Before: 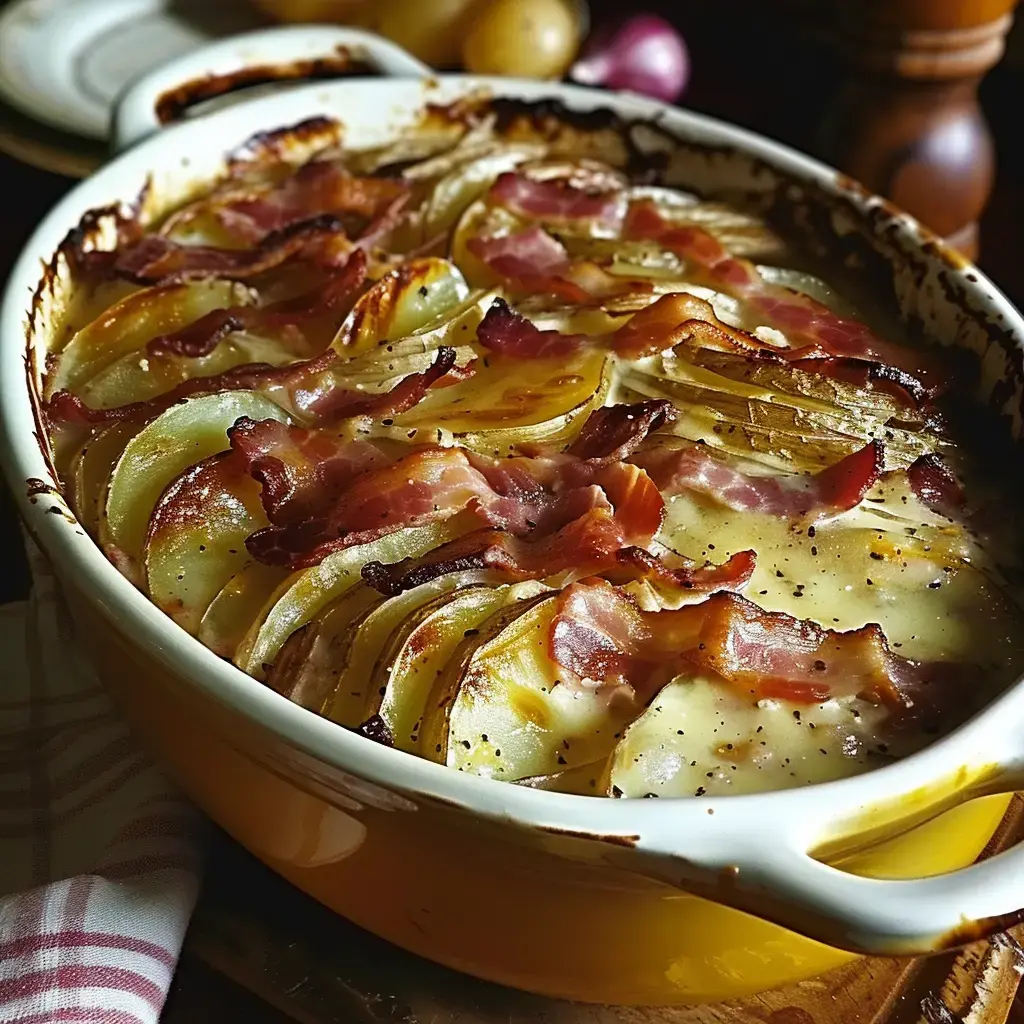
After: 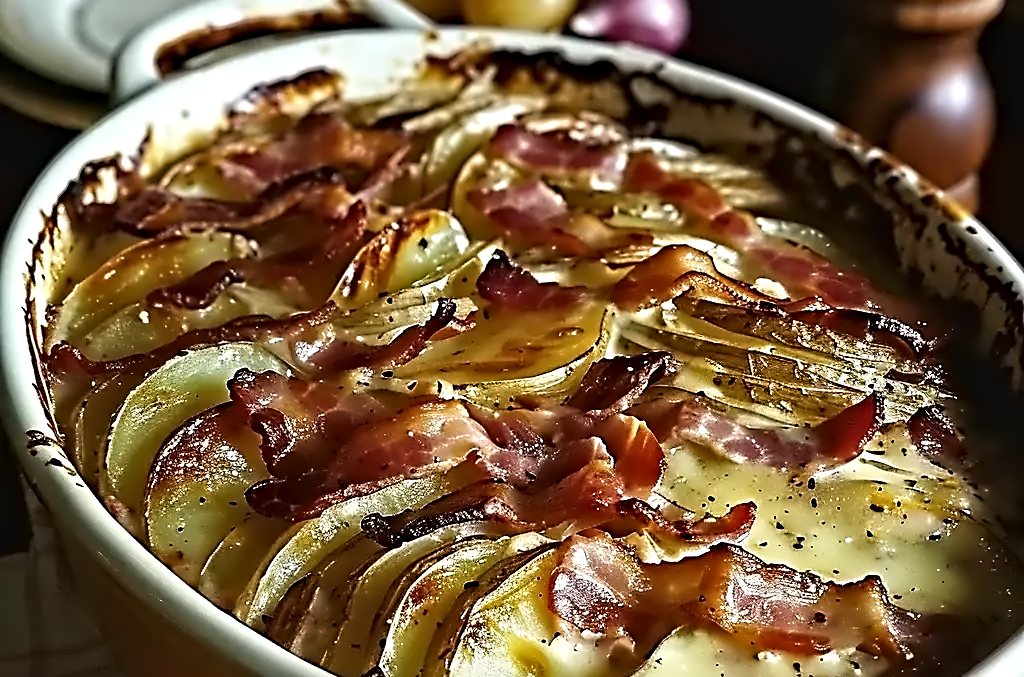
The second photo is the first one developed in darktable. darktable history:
crop and rotate: top 4.743%, bottom 29.053%
sharpen: on, module defaults
contrast equalizer: y [[0.5, 0.542, 0.583, 0.625, 0.667, 0.708], [0.5 ×6], [0.5 ×6], [0, 0.033, 0.067, 0.1, 0.133, 0.167], [0, 0.05, 0.1, 0.15, 0.2, 0.25]]
